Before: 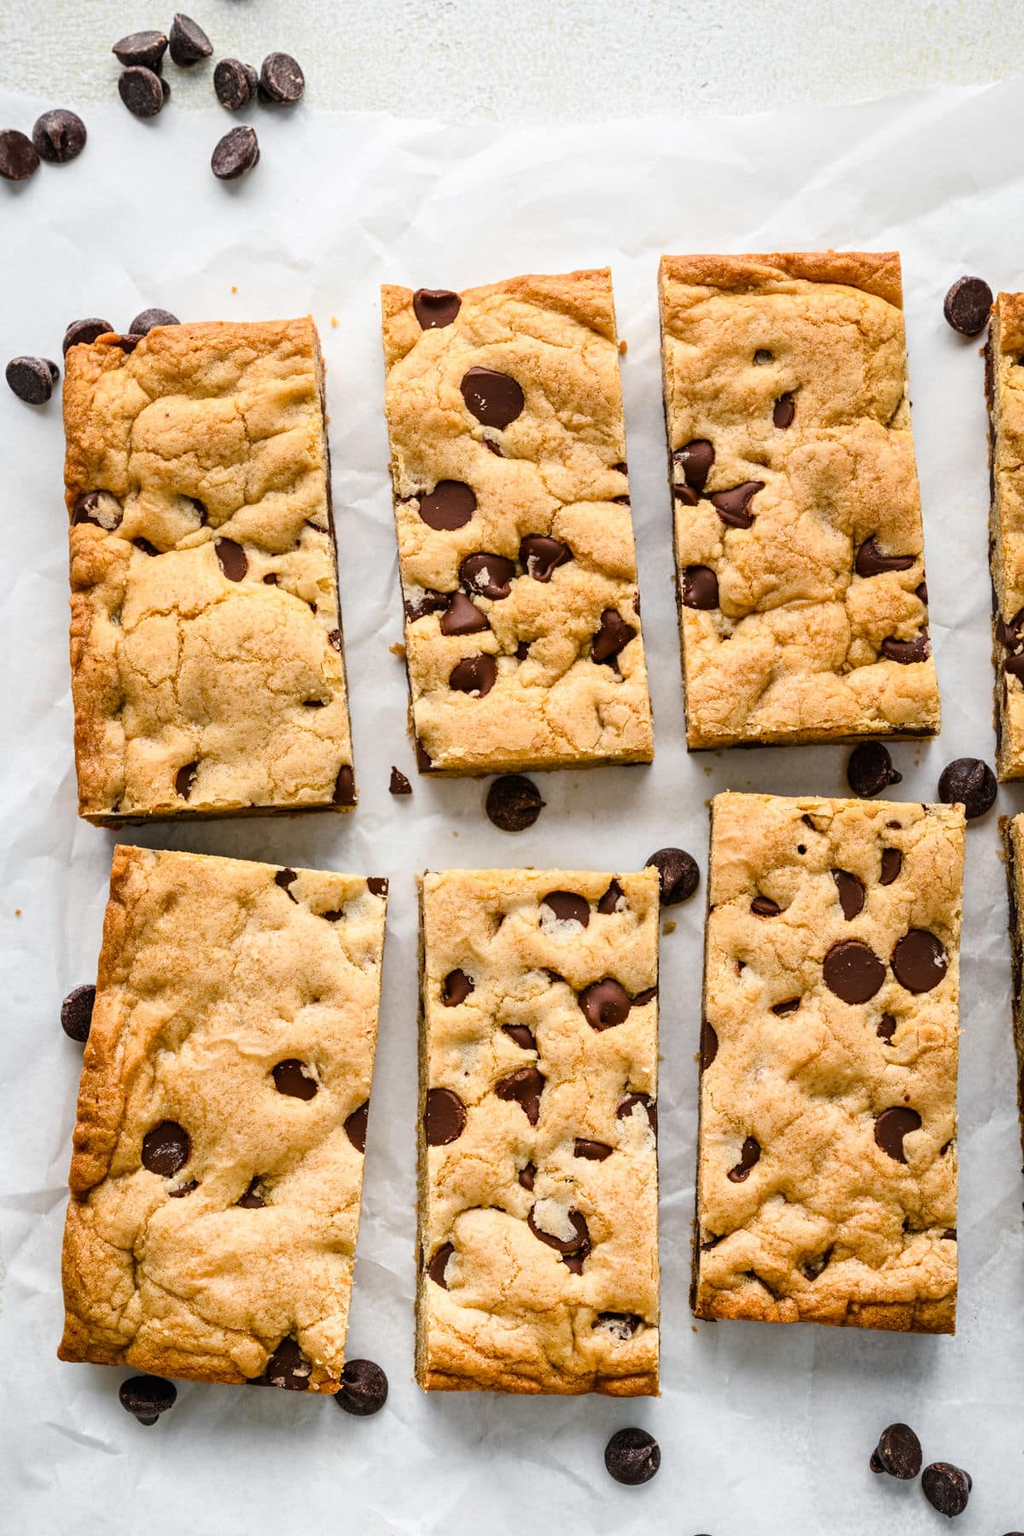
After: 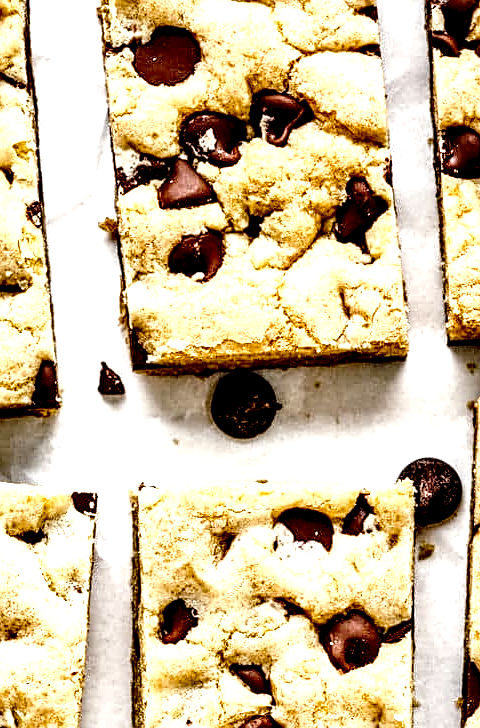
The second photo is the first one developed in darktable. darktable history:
local contrast: shadows 169%, detail 223%
crop: left 29.861%, top 29.829%, right 30.094%, bottom 29.675%
sharpen: on, module defaults
shadows and highlights: radius 44.84, white point adjustment 6.8, compress 79.77%, soften with gaussian
base curve: curves: ch0 [(0, 0) (0.028, 0.03) (0.121, 0.232) (0.46, 0.748) (0.859, 0.968) (1, 1)], preserve colors none
